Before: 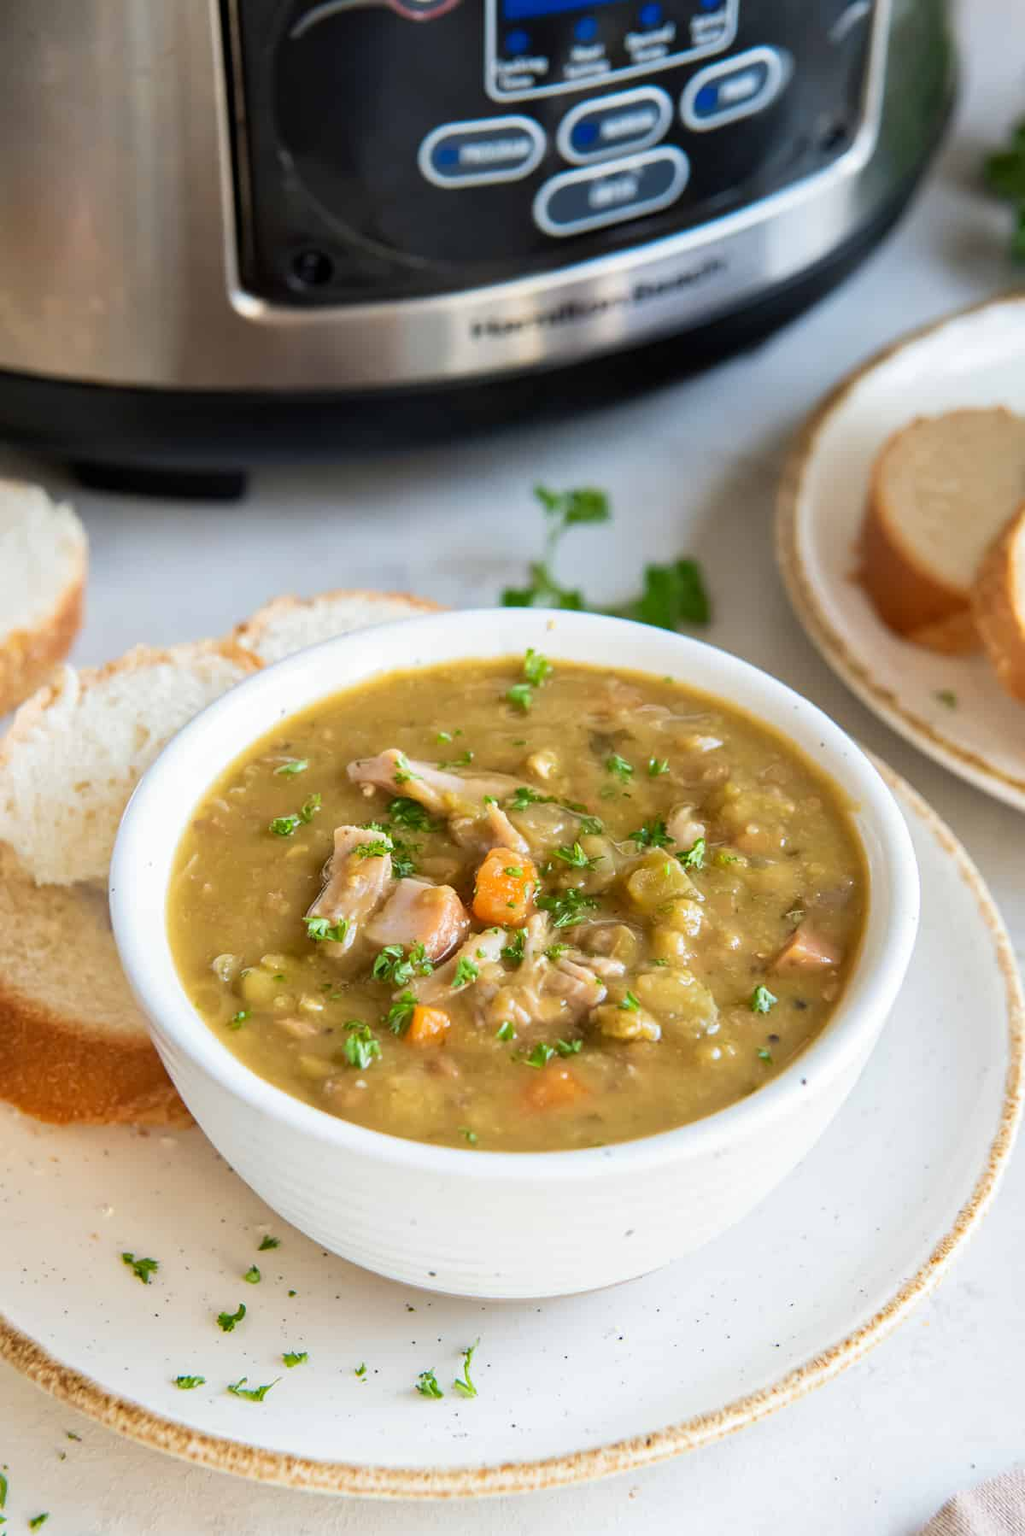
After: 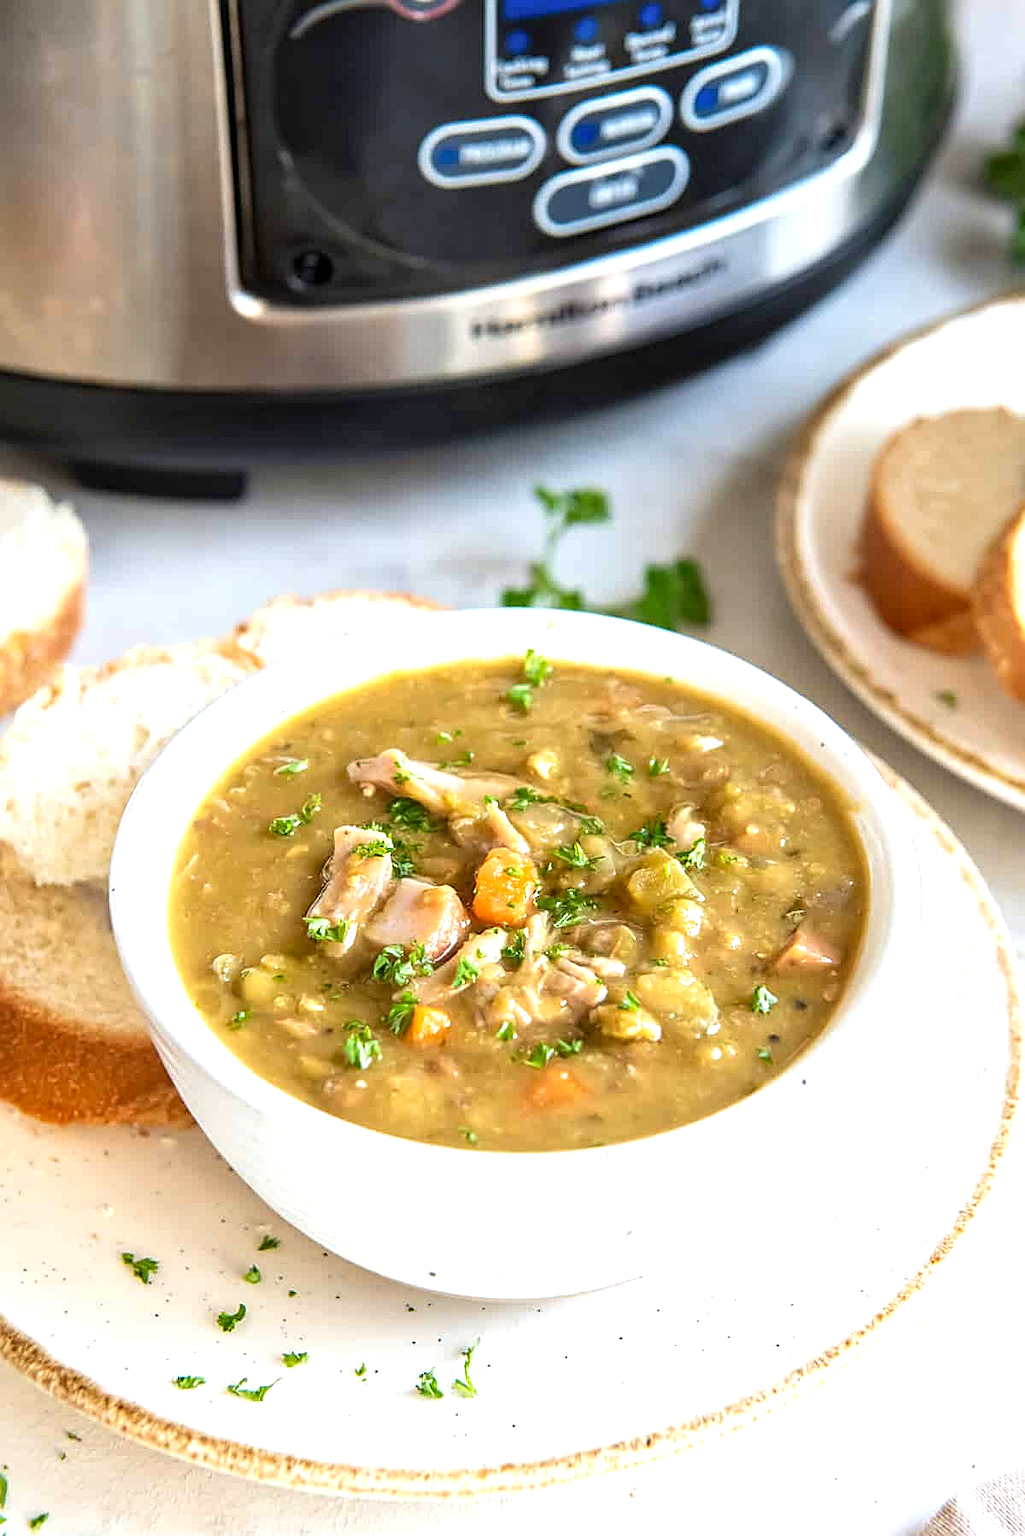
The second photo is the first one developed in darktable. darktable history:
sharpen: amount 0.601
local contrast: on, module defaults
exposure: exposure 0.61 EV, compensate highlight preservation false
